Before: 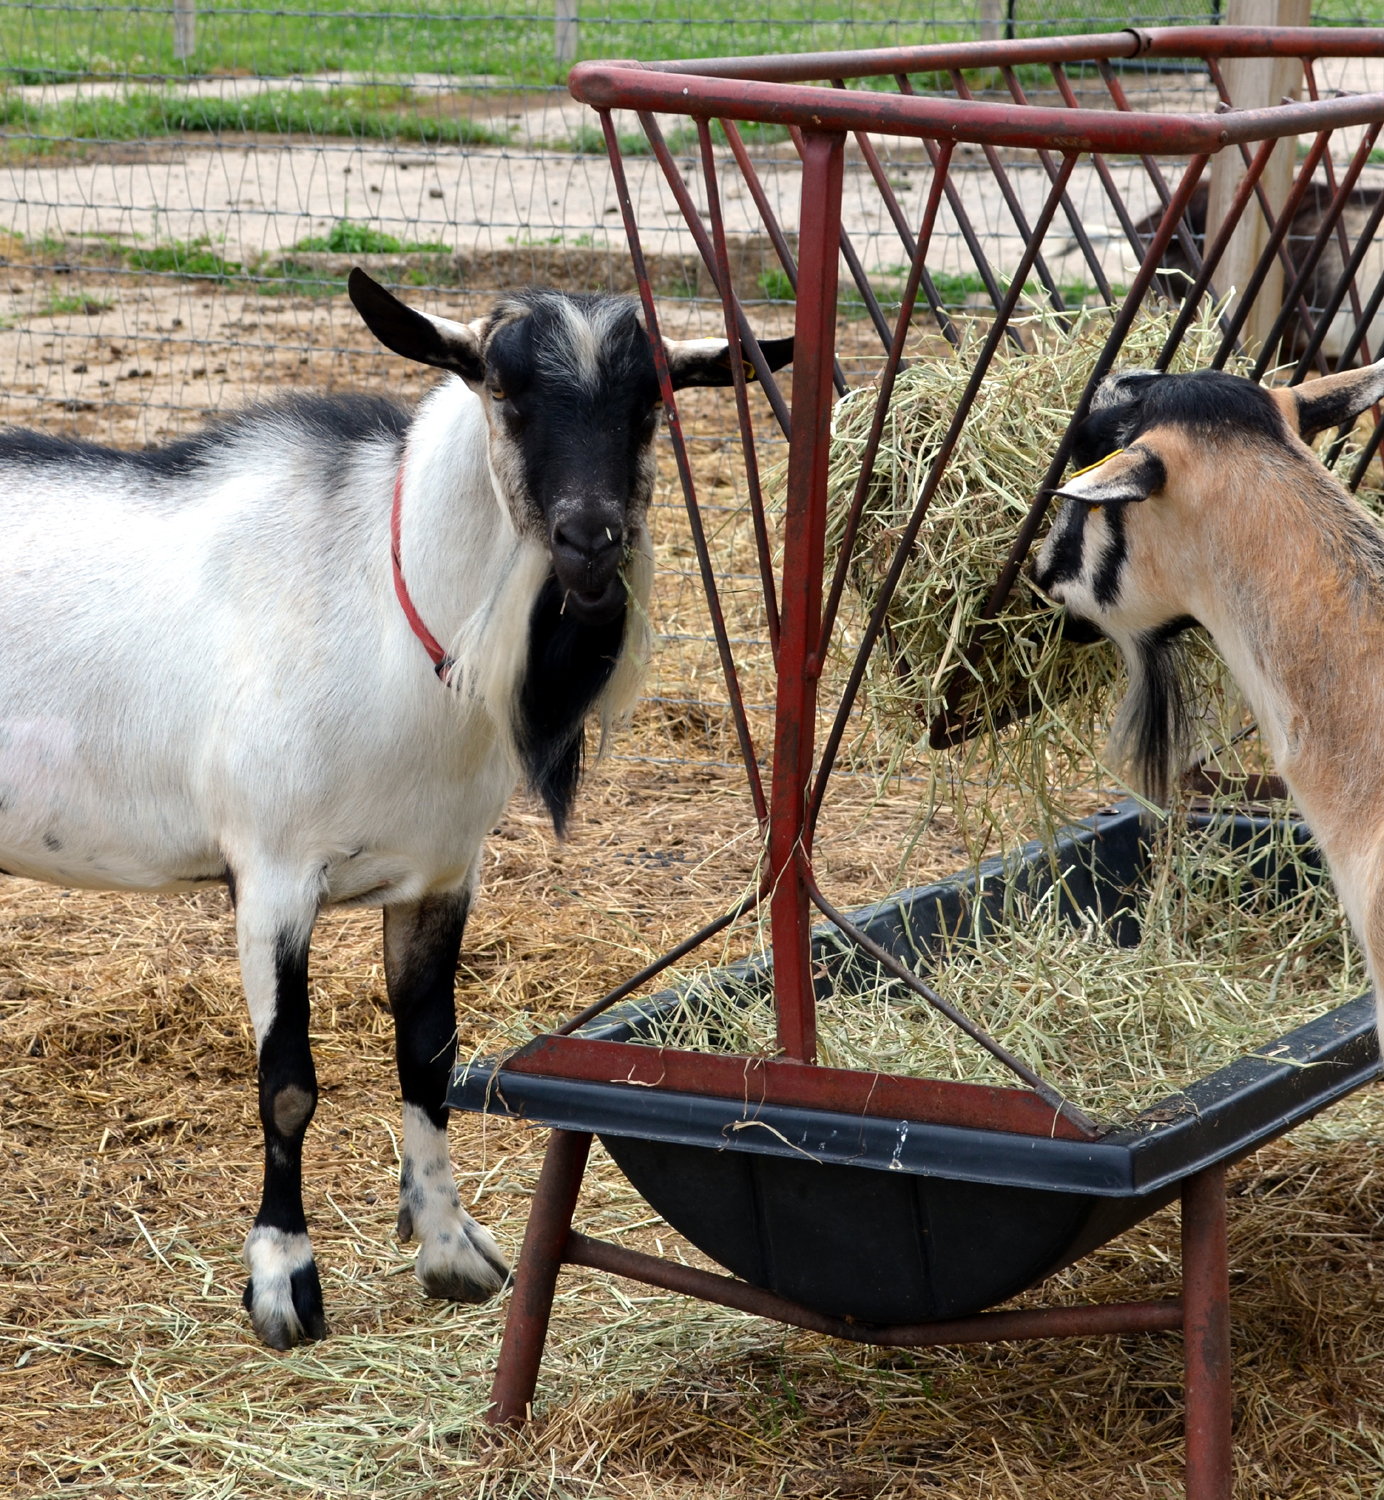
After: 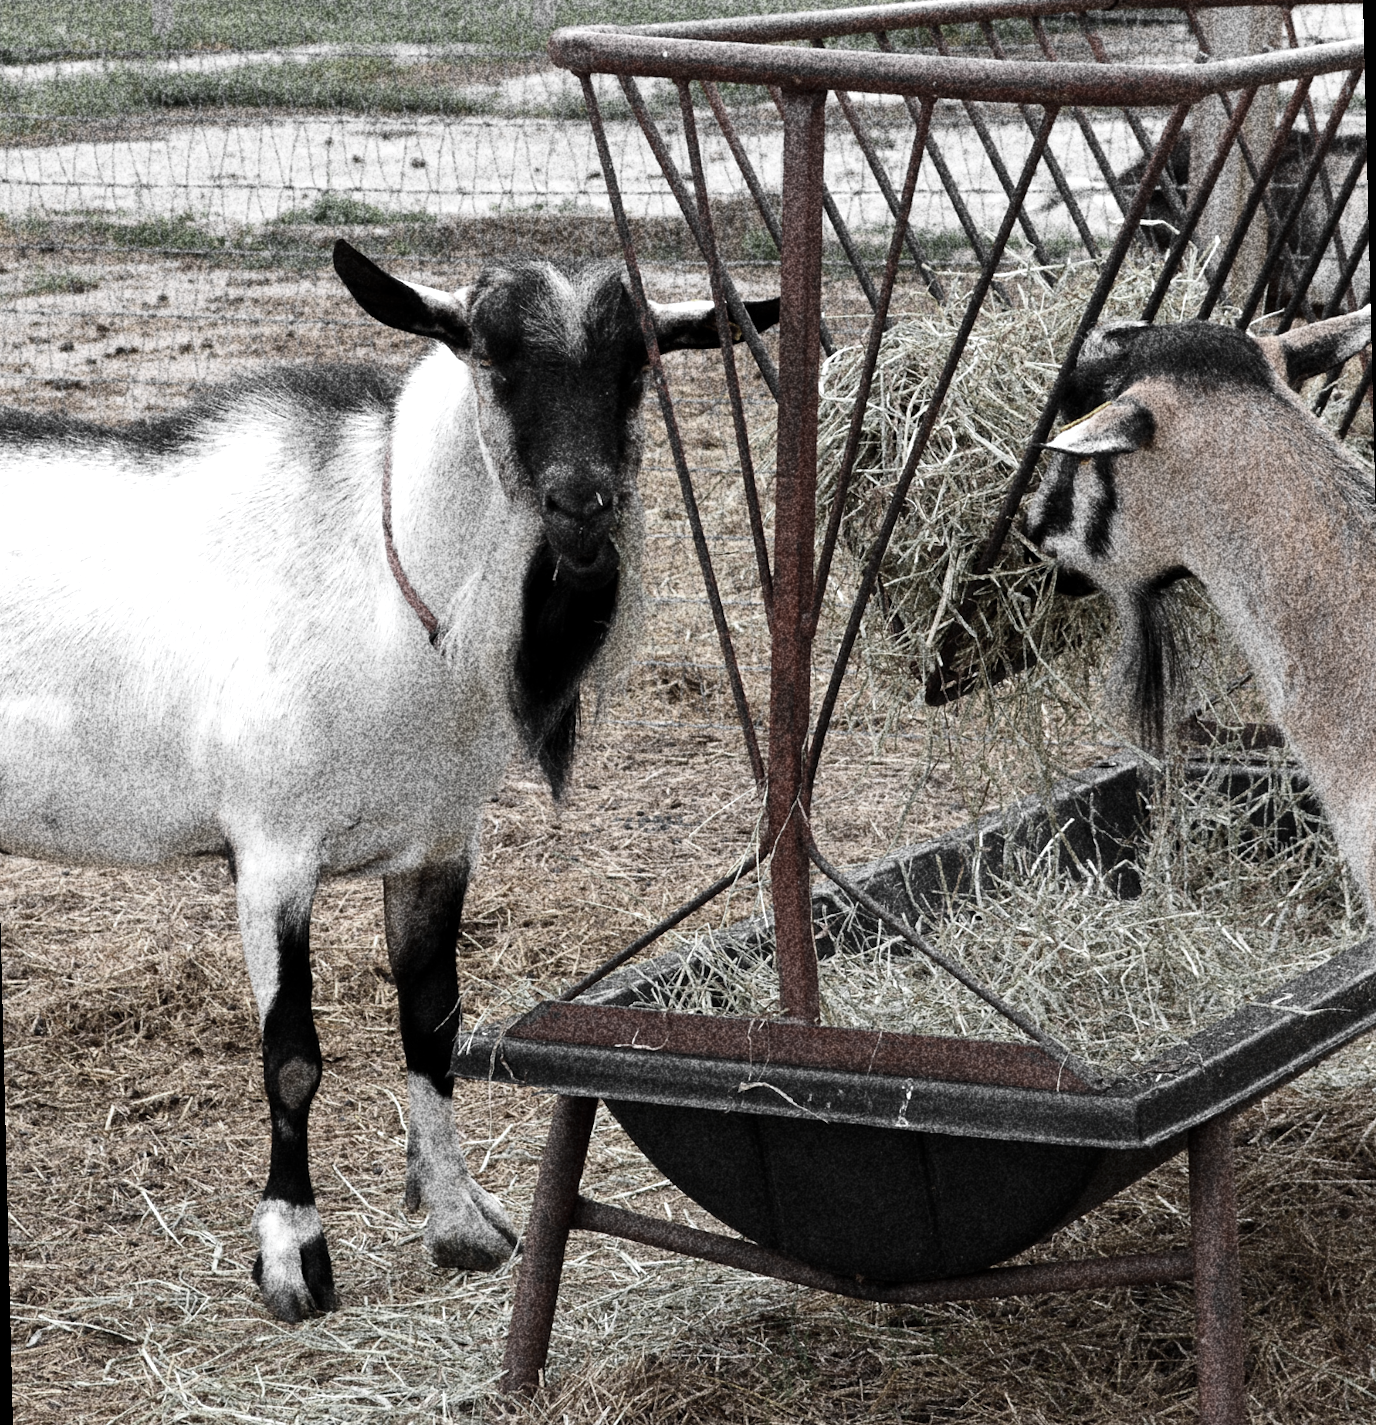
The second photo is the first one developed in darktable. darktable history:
rotate and perspective: rotation -1.42°, crop left 0.016, crop right 0.984, crop top 0.035, crop bottom 0.965
grain: coarseness 30.02 ISO, strength 100%
color zones: curves: ch0 [(0, 0.613) (0.01, 0.613) (0.245, 0.448) (0.498, 0.529) (0.642, 0.665) (0.879, 0.777) (0.99, 0.613)]; ch1 [(0, 0.035) (0.121, 0.189) (0.259, 0.197) (0.415, 0.061) (0.589, 0.022) (0.732, 0.022) (0.857, 0.026) (0.991, 0.053)]
color correction: highlights a* -0.772, highlights b* -8.92
